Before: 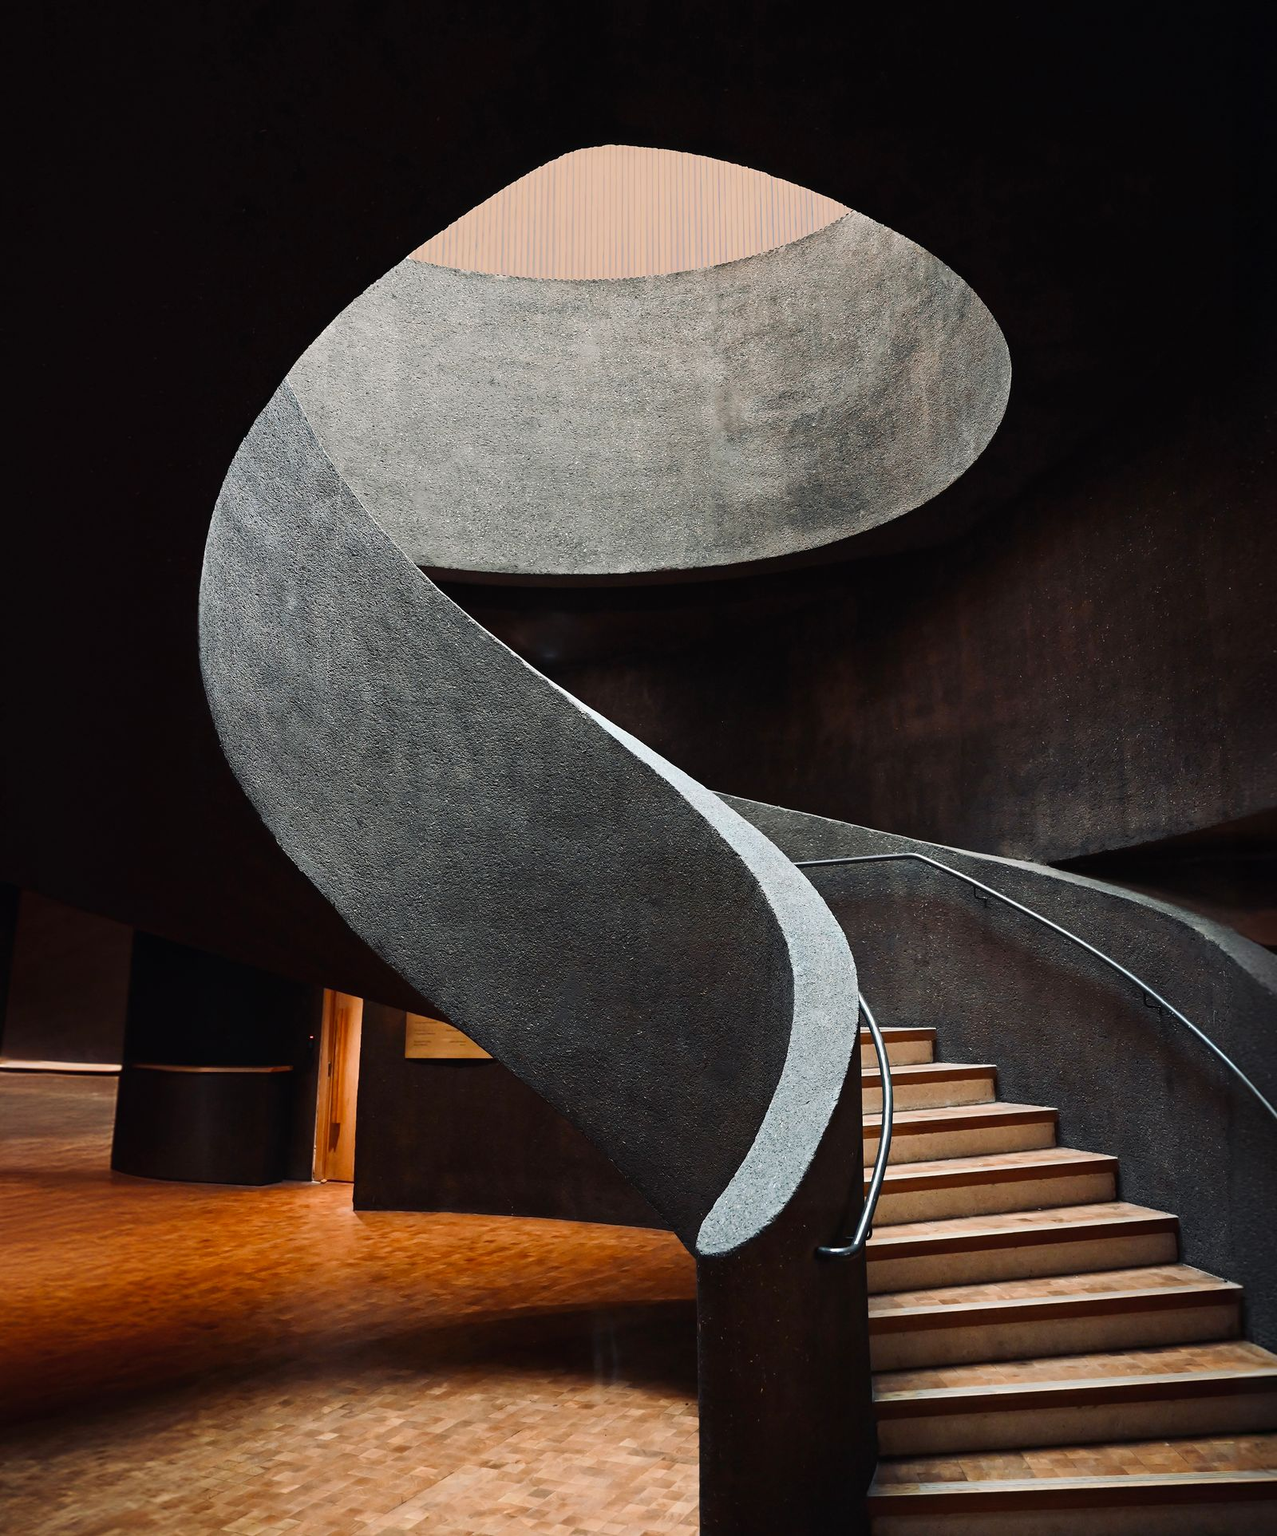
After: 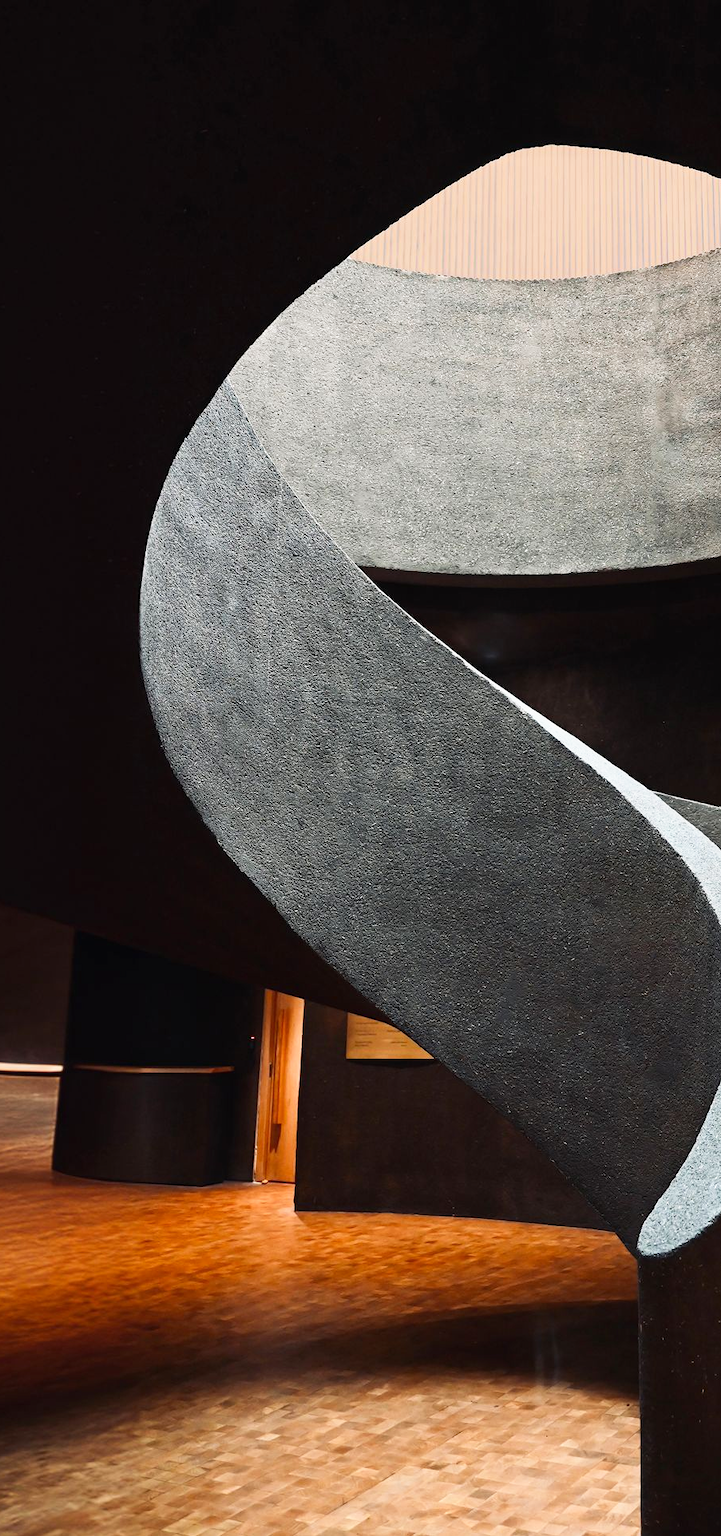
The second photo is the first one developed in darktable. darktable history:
base curve: curves: ch0 [(0, 0) (0.688, 0.865) (1, 1)], preserve colors none
crop: left 4.662%, right 38.794%
